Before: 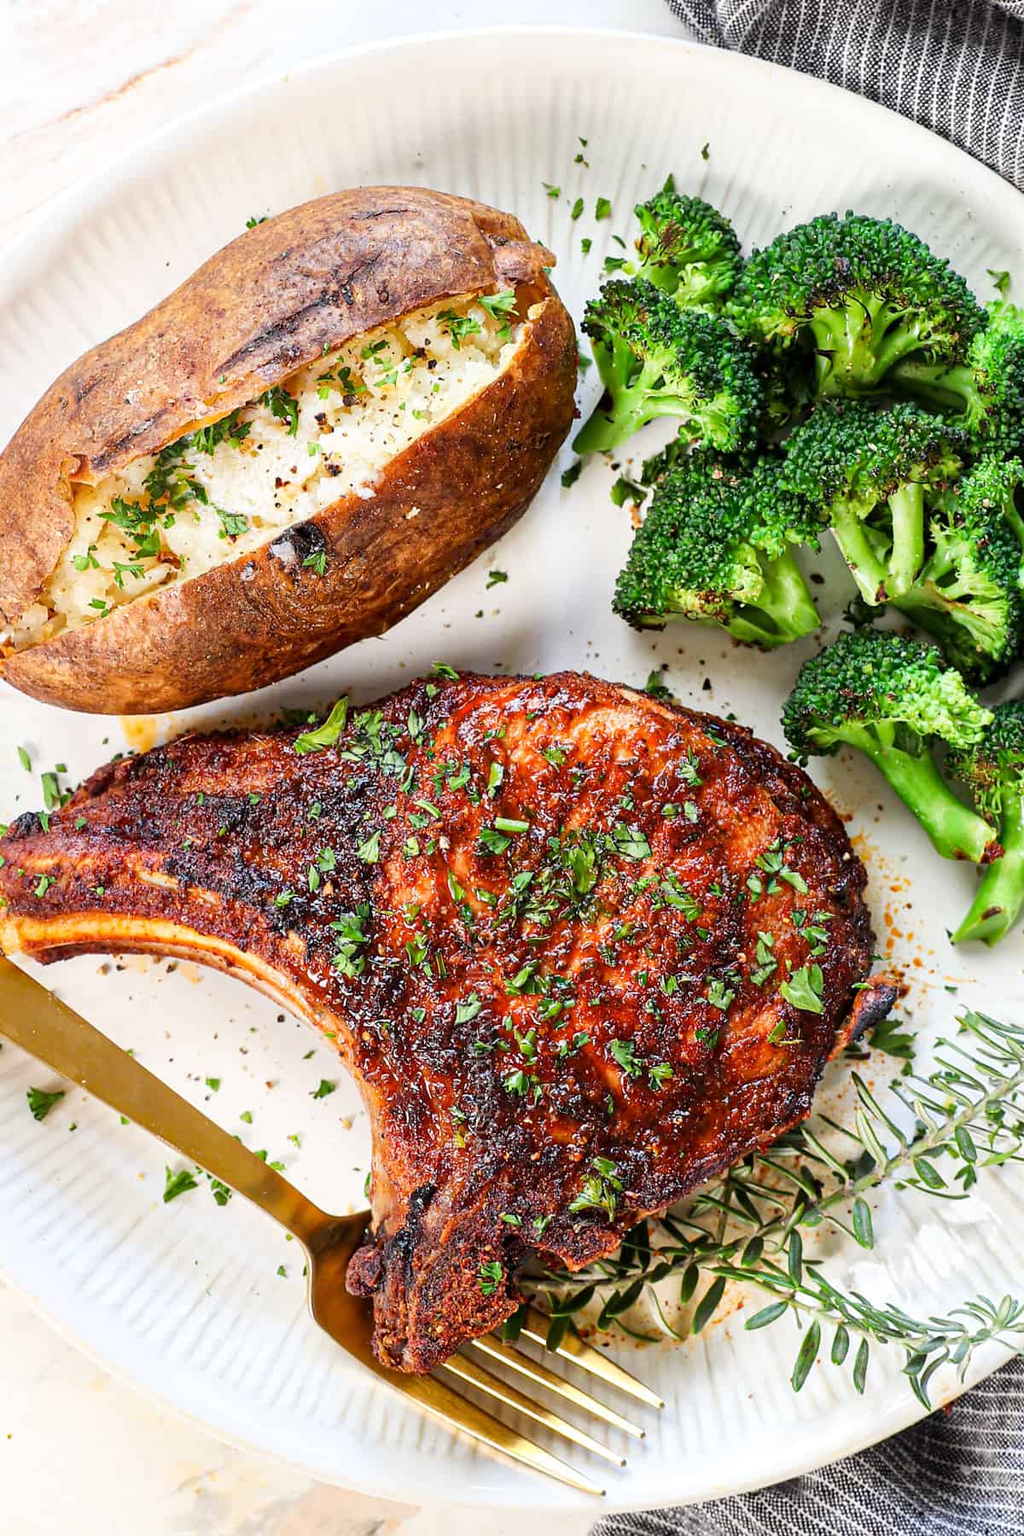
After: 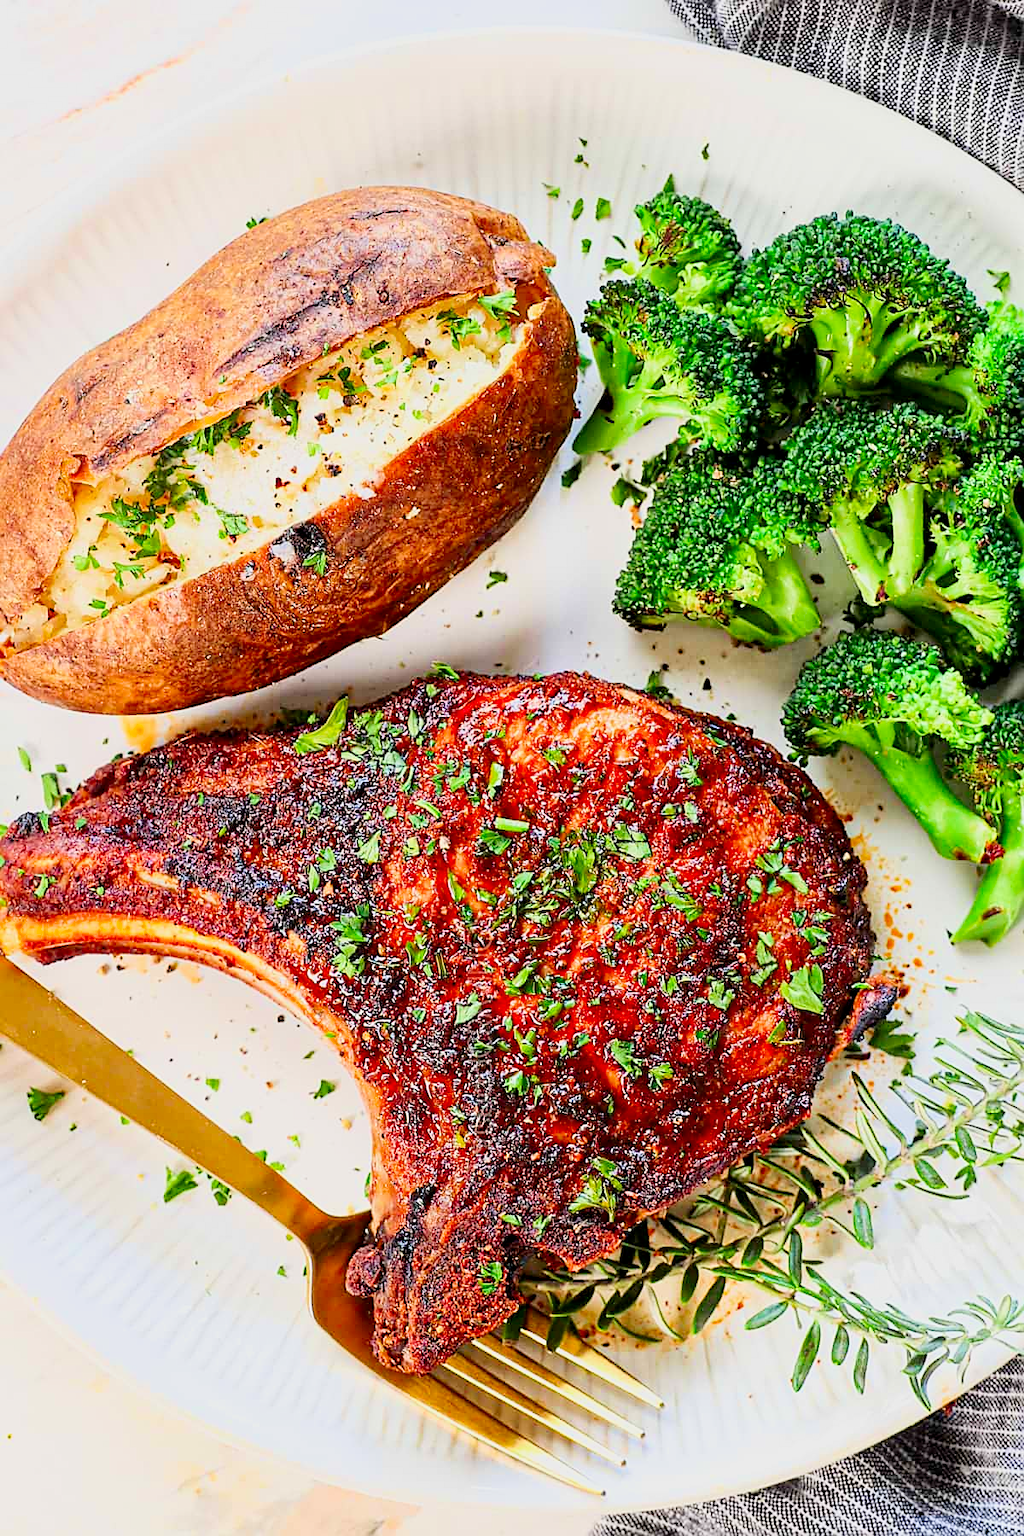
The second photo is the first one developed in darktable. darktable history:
contrast brightness saturation: contrast 0.12, brightness -0.125, saturation 0.198
exposure: black level correction 0, exposure 1.107 EV, compensate highlight preservation false
filmic rgb: black relative exposure -8.78 EV, white relative exposure 4.98 EV, target black luminance 0%, hardness 3.79, latitude 65.56%, contrast 0.826, shadows ↔ highlights balance 19.39%, color science v6 (2022)
sharpen: on, module defaults
